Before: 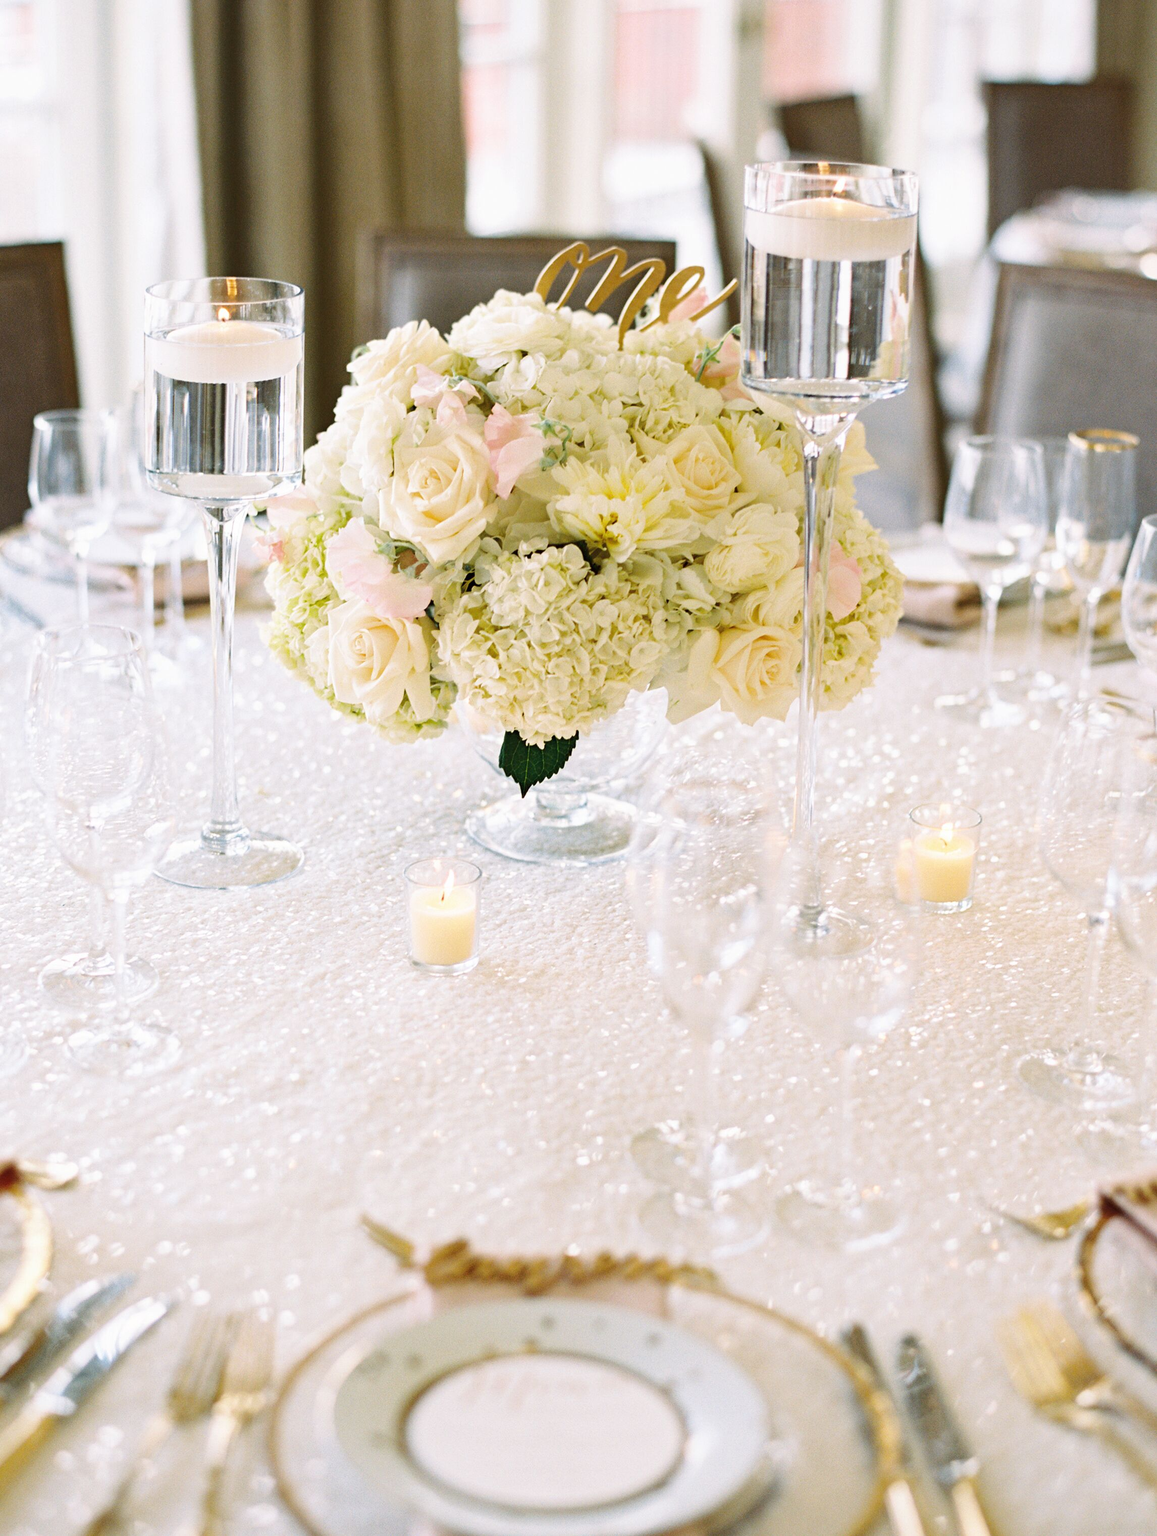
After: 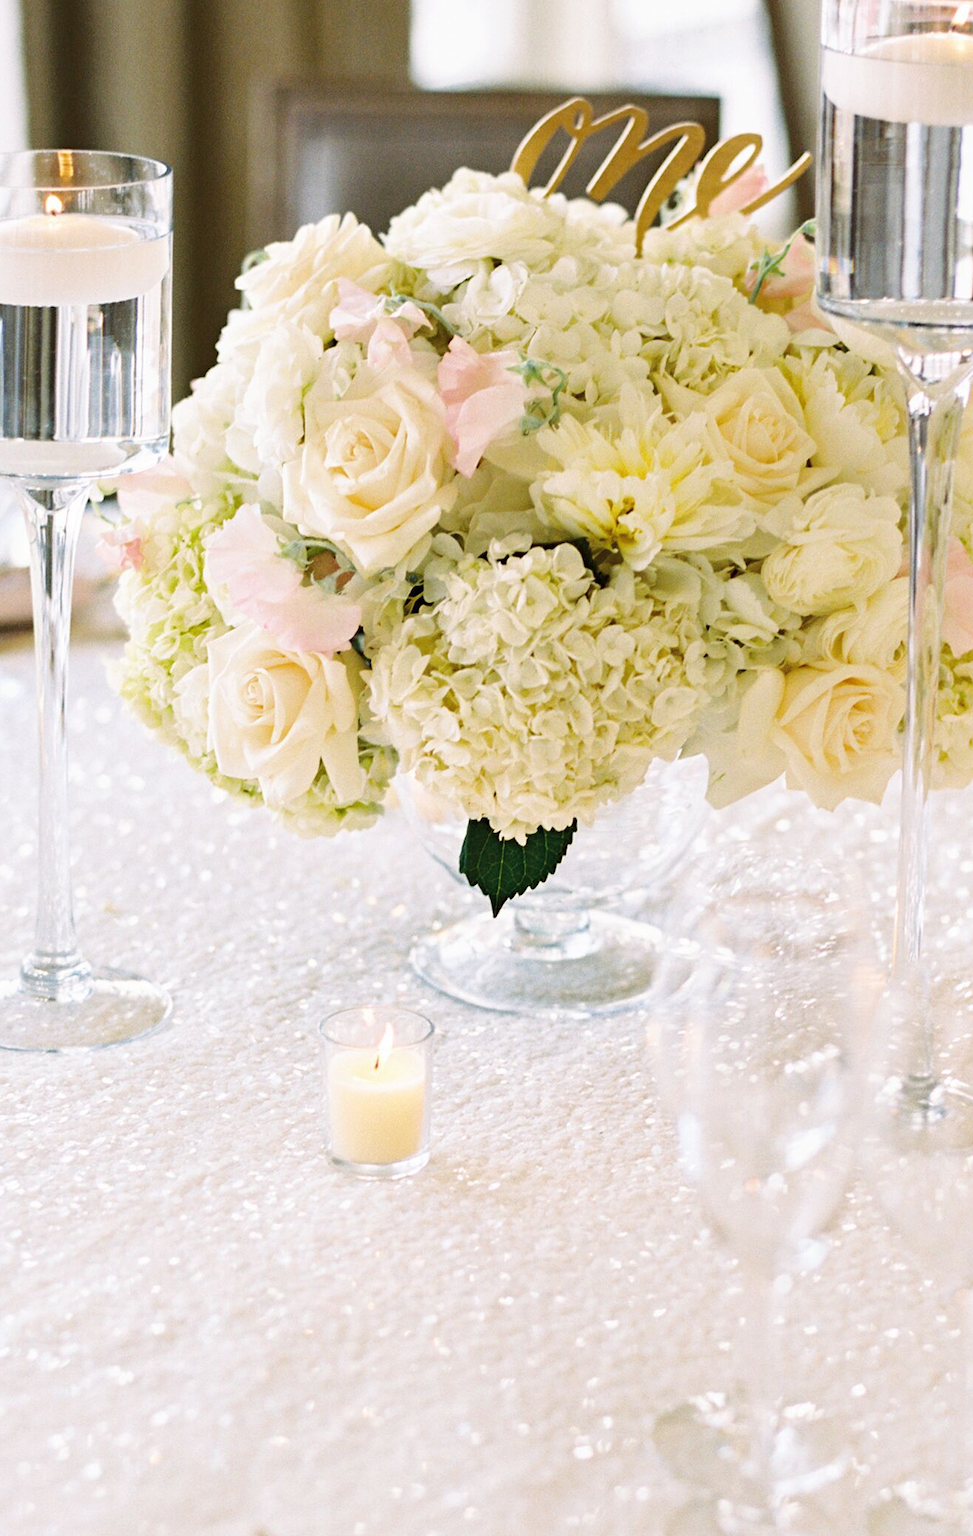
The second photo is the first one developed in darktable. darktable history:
crop: left 16.208%, top 11.456%, right 26.261%, bottom 20.69%
tone equalizer: on, module defaults
